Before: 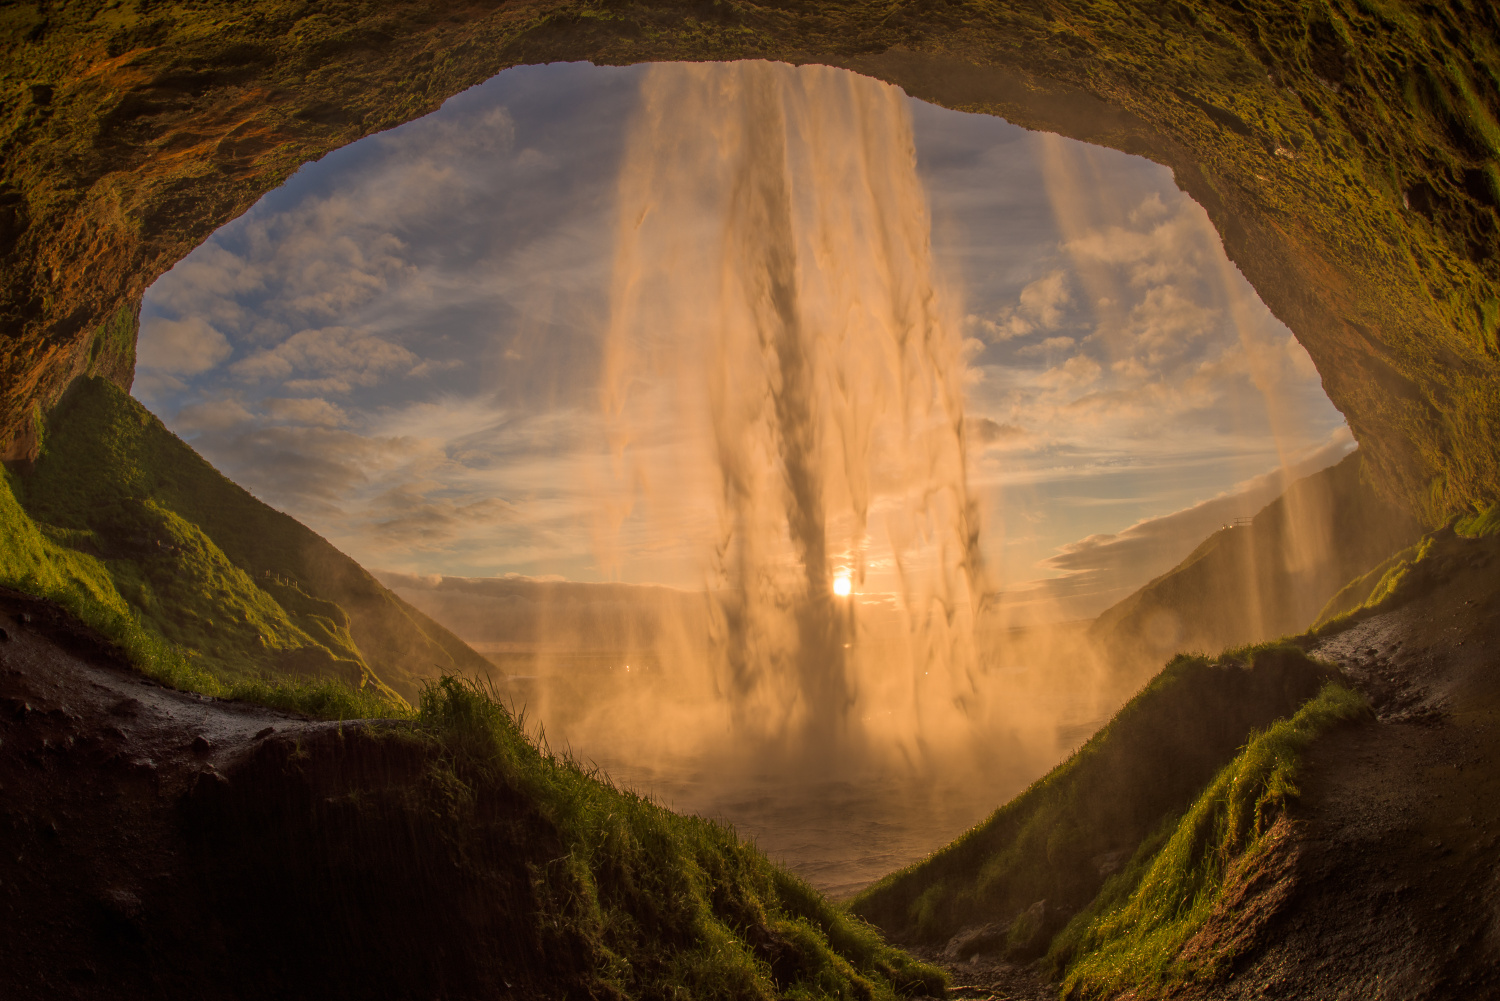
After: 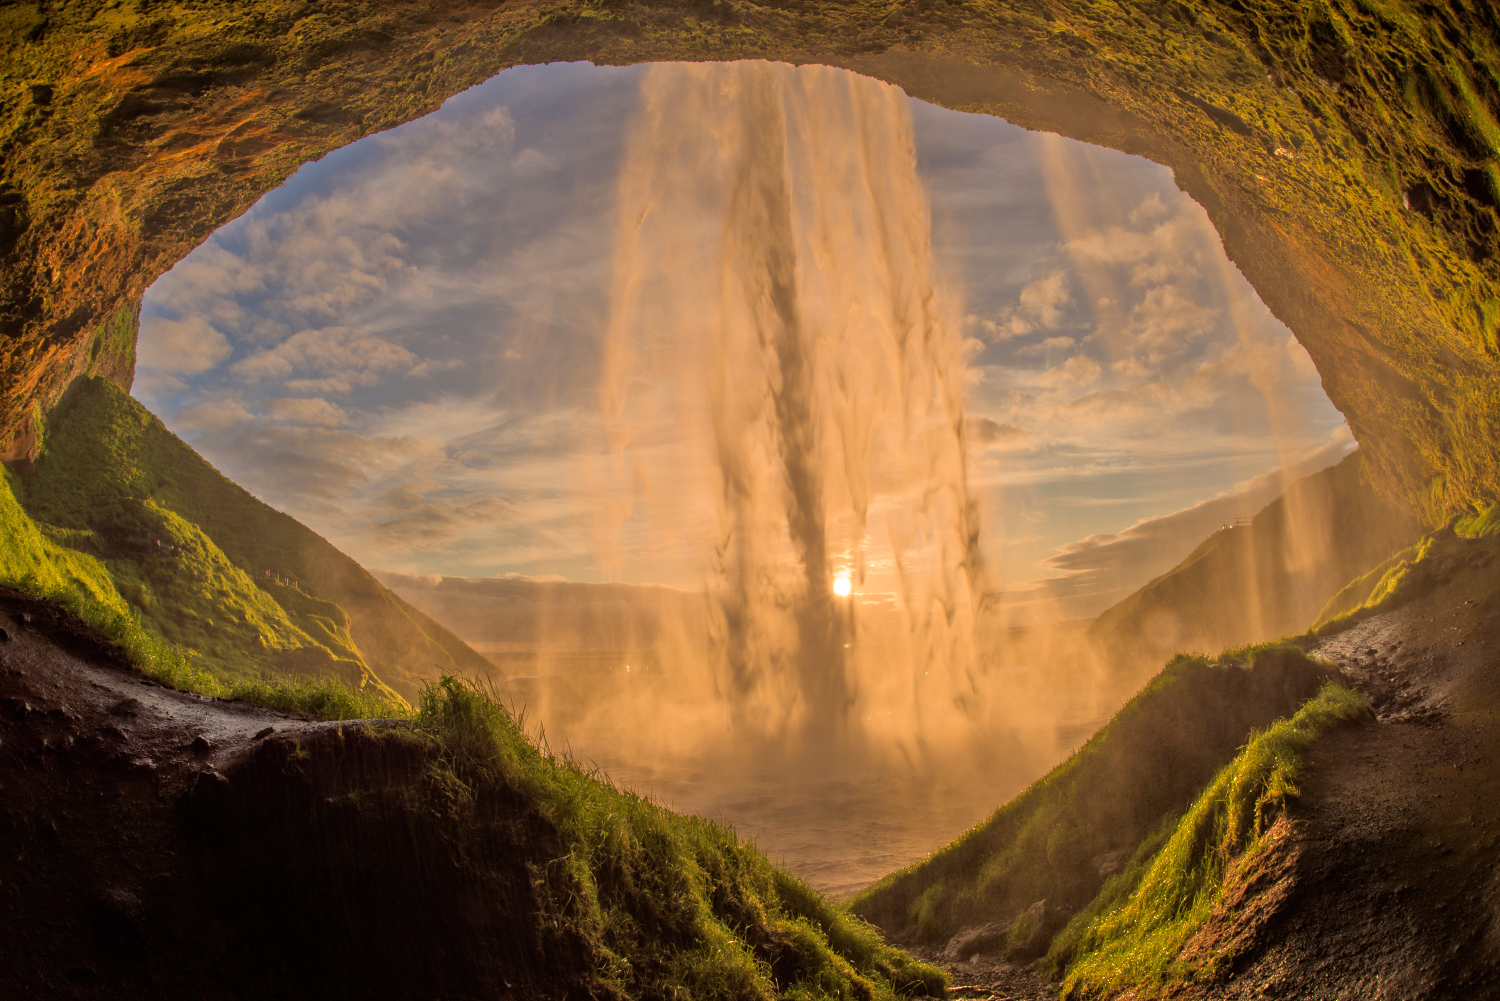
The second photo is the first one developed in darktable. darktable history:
tone equalizer: -7 EV 0.14 EV, -6 EV 0.62 EV, -5 EV 1.12 EV, -4 EV 1.34 EV, -3 EV 1.13 EV, -2 EV 0.6 EV, -1 EV 0.153 EV
